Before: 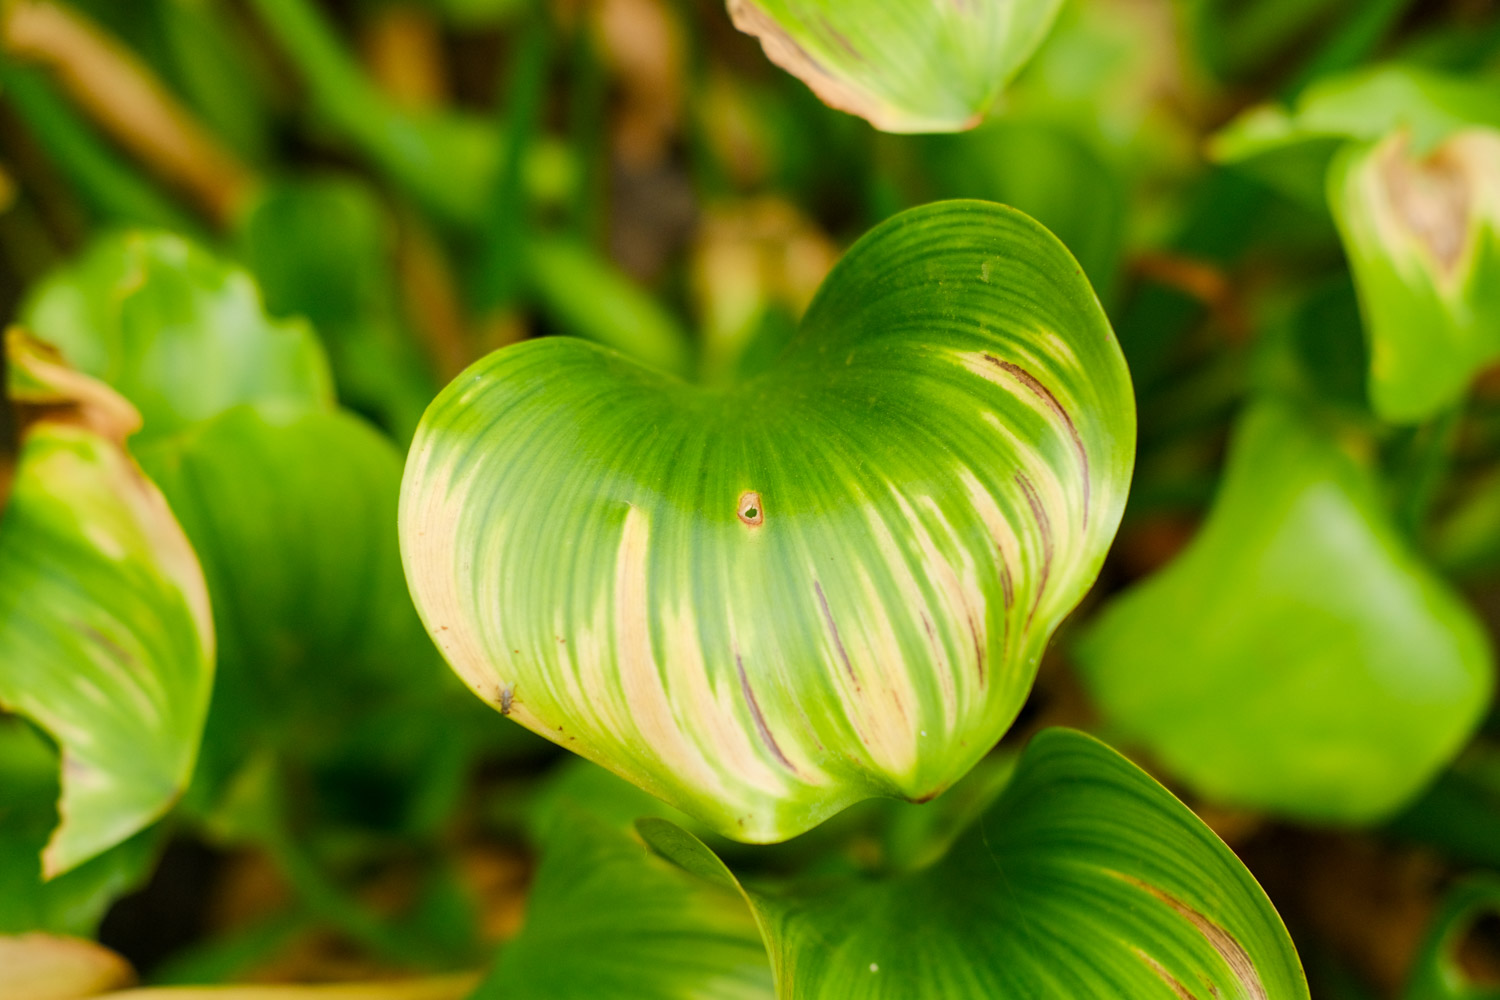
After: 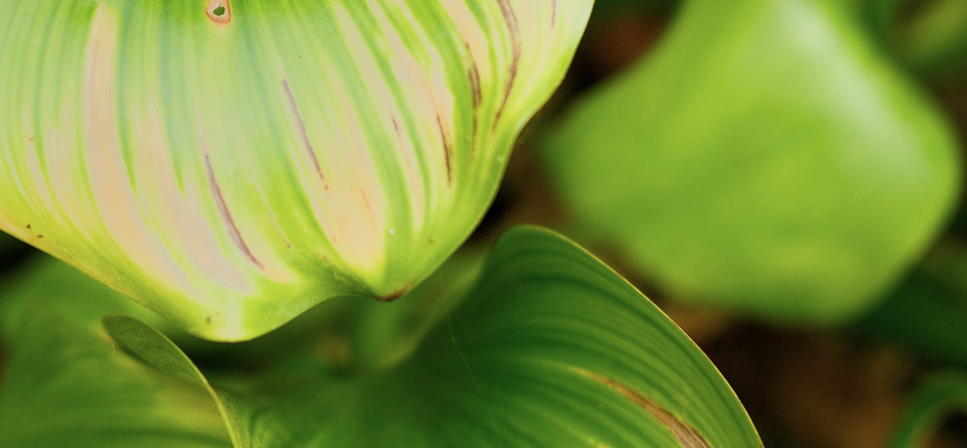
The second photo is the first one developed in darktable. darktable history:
crop and rotate: left 35.509%, top 50.238%, bottom 4.934%
tone equalizer: -7 EV -0.63 EV, -6 EV 1 EV, -5 EV -0.45 EV, -4 EV 0.43 EV, -3 EV 0.41 EV, -2 EV 0.15 EV, -1 EV -0.15 EV, +0 EV -0.39 EV, smoothing diameter 25%, edges refinement/feathering 10, preserve details guided filter
color contrast: green-magenta contrast 0.84, blue-yellow contrast 0.86
